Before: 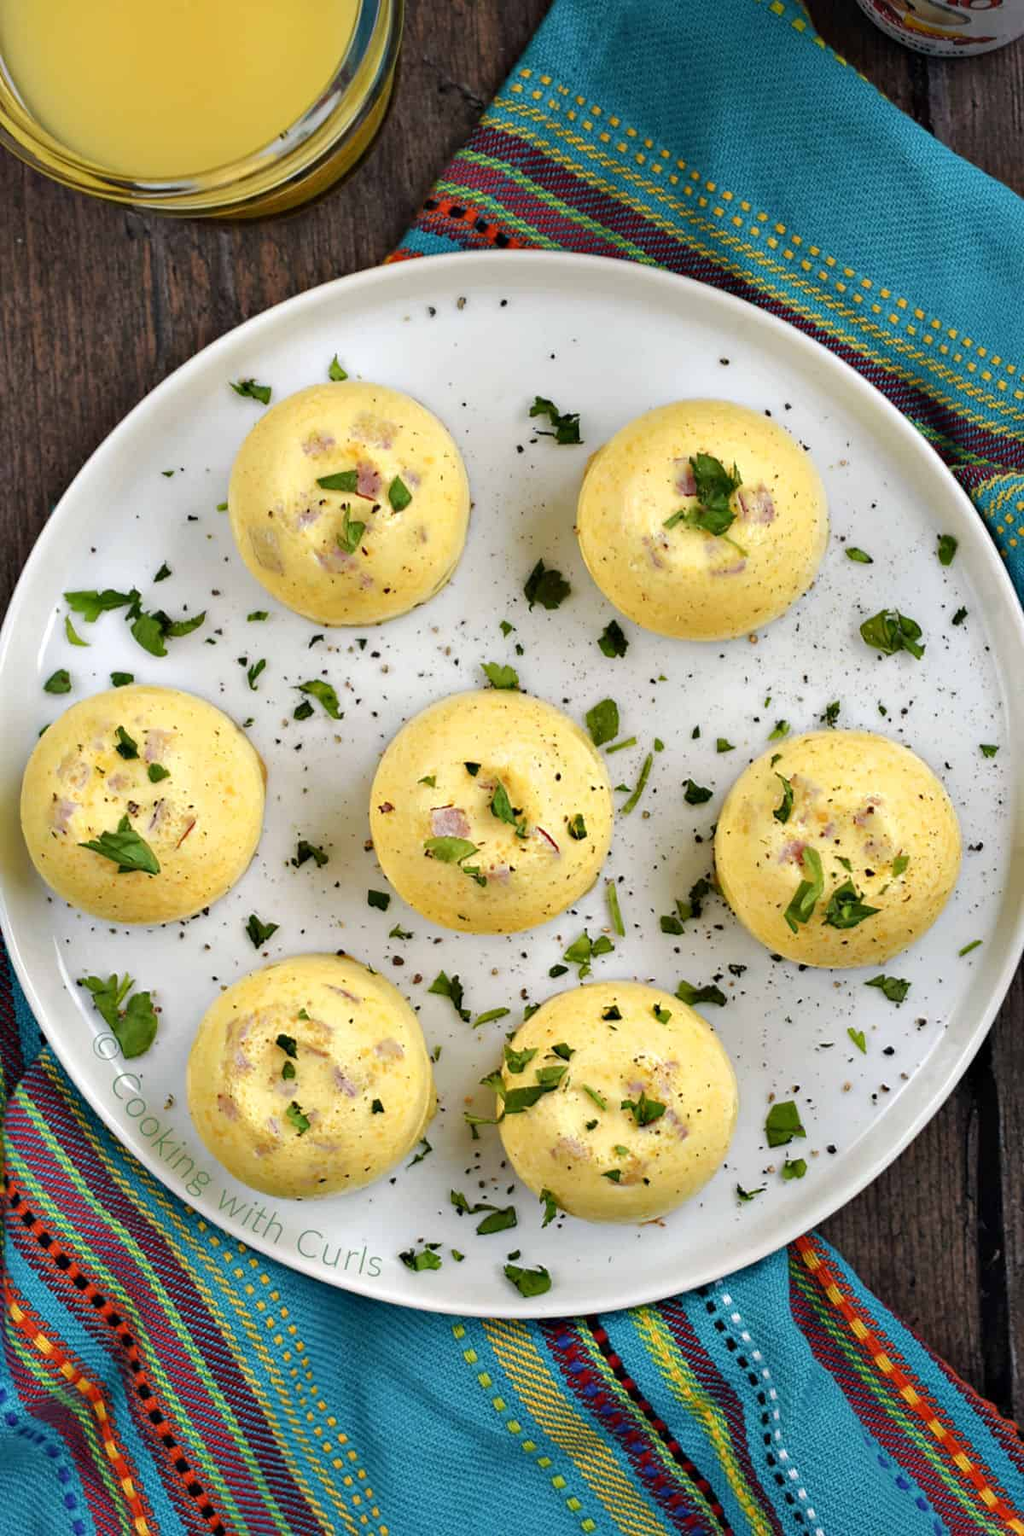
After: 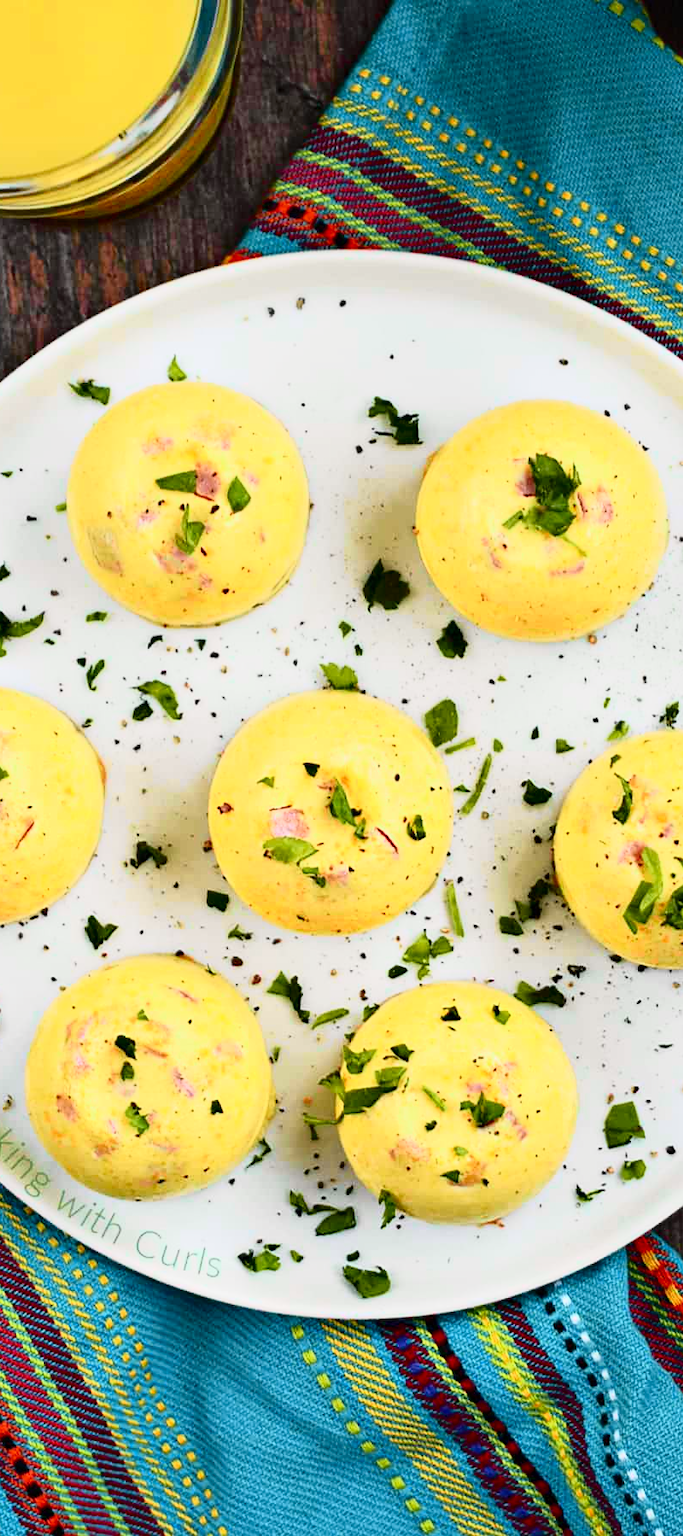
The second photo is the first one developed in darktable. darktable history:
tone curve: curves: ch0 [(0, 0) (0.046, 0.031) (0.163, 0.114) (0.391, 0.432) (0.488, 0.561) (0.695, 0.839) (0.785, 0.904) (1, 0.965)]; ch1 [(0, 0) (0.248, 0.252) (0.427, 0.412) (0.482, 0.462) (0.499, 0.499) (0.518, 0.518) (0.535, 0.577) (0.585, 0.623) (0.679, 0.743) (0.788, 0.809) (1, 1)]; ch2 [(0, 0) (0.313, 0.262) (0.427, 0.417) (0.473, 0.47) (0.503, 0.503) (0.523, 0.515) (0.557, 0.596) (0.598, 0.646) (0.708, 0.771) (1, 1)], color space Lab, independent channels, preserve colors none
crop and rotate: left 15.754%, right 17.579%
